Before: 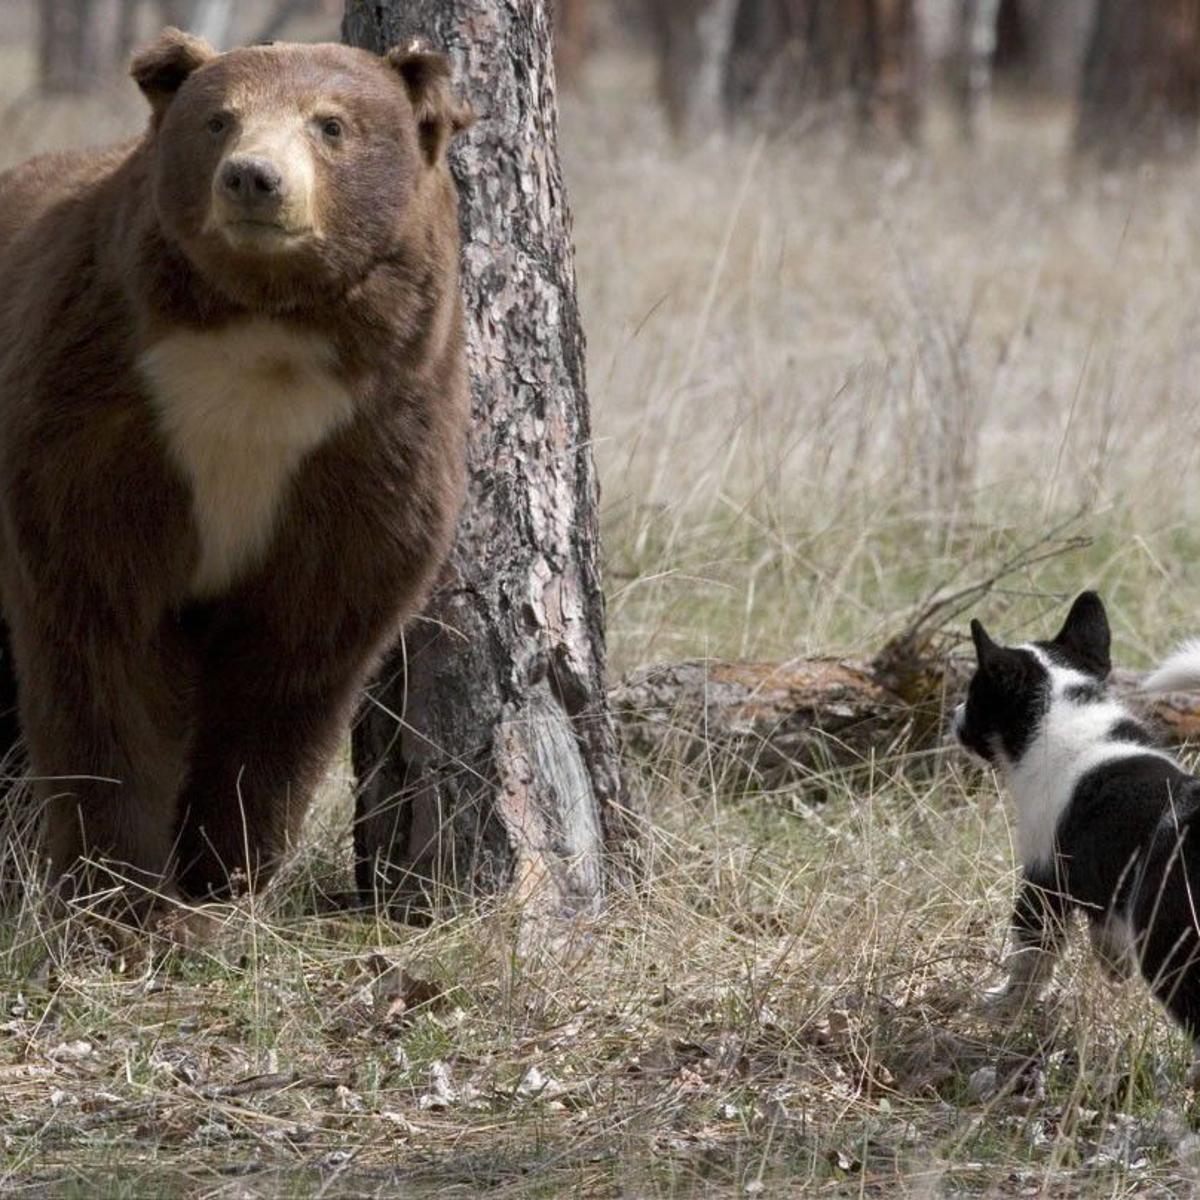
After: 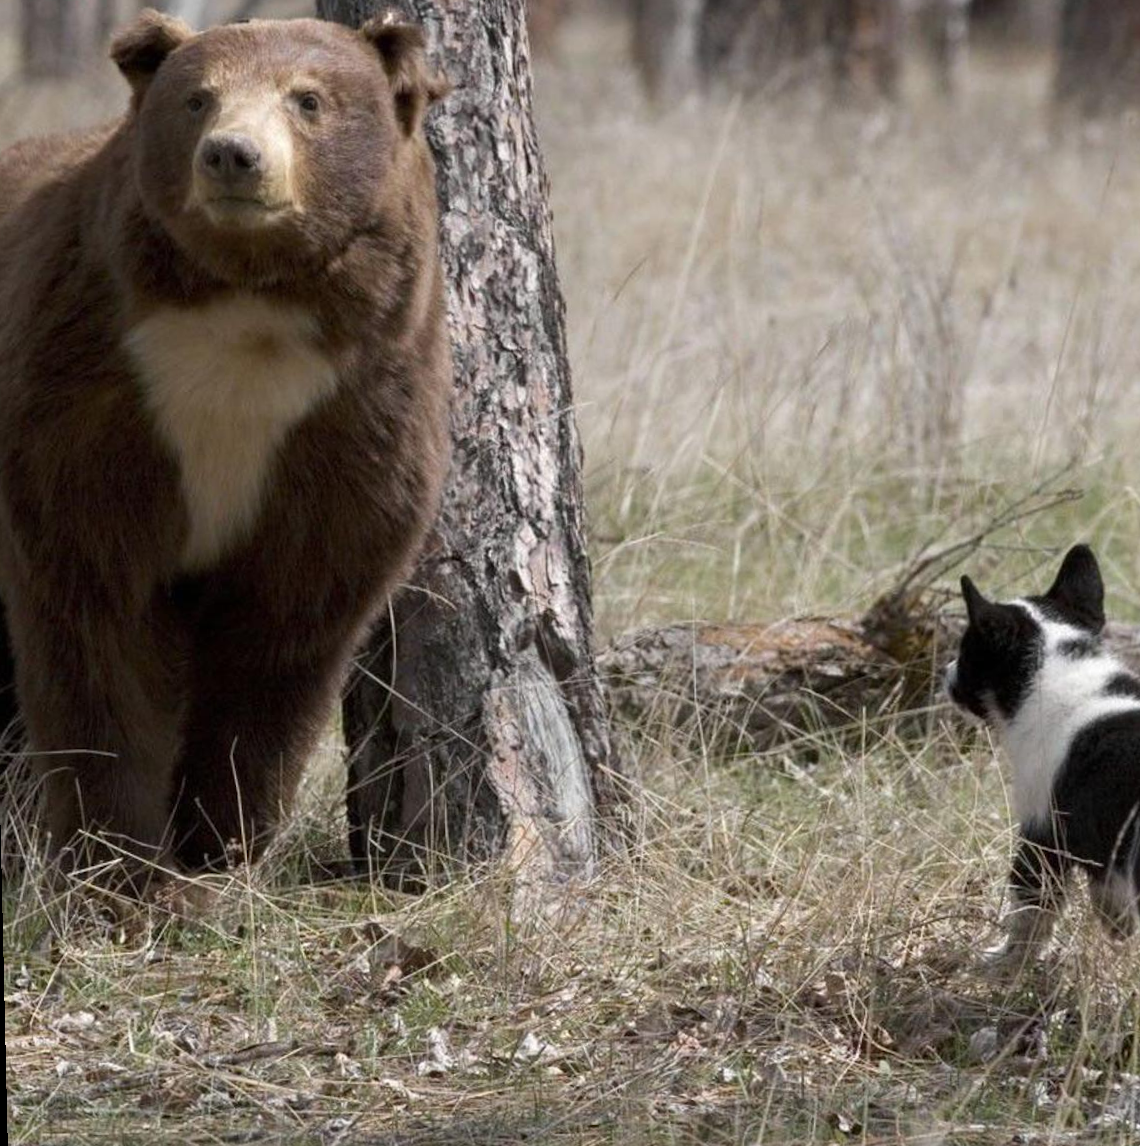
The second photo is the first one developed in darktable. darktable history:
rotate and perspective: rotation -1.32°, lens shift (horizontal) -0.031, crop left 0.015, crop right 0.985, crop top 0.047, crop bottom 0.982
crop: right 4.126%, bottom 0.031%
